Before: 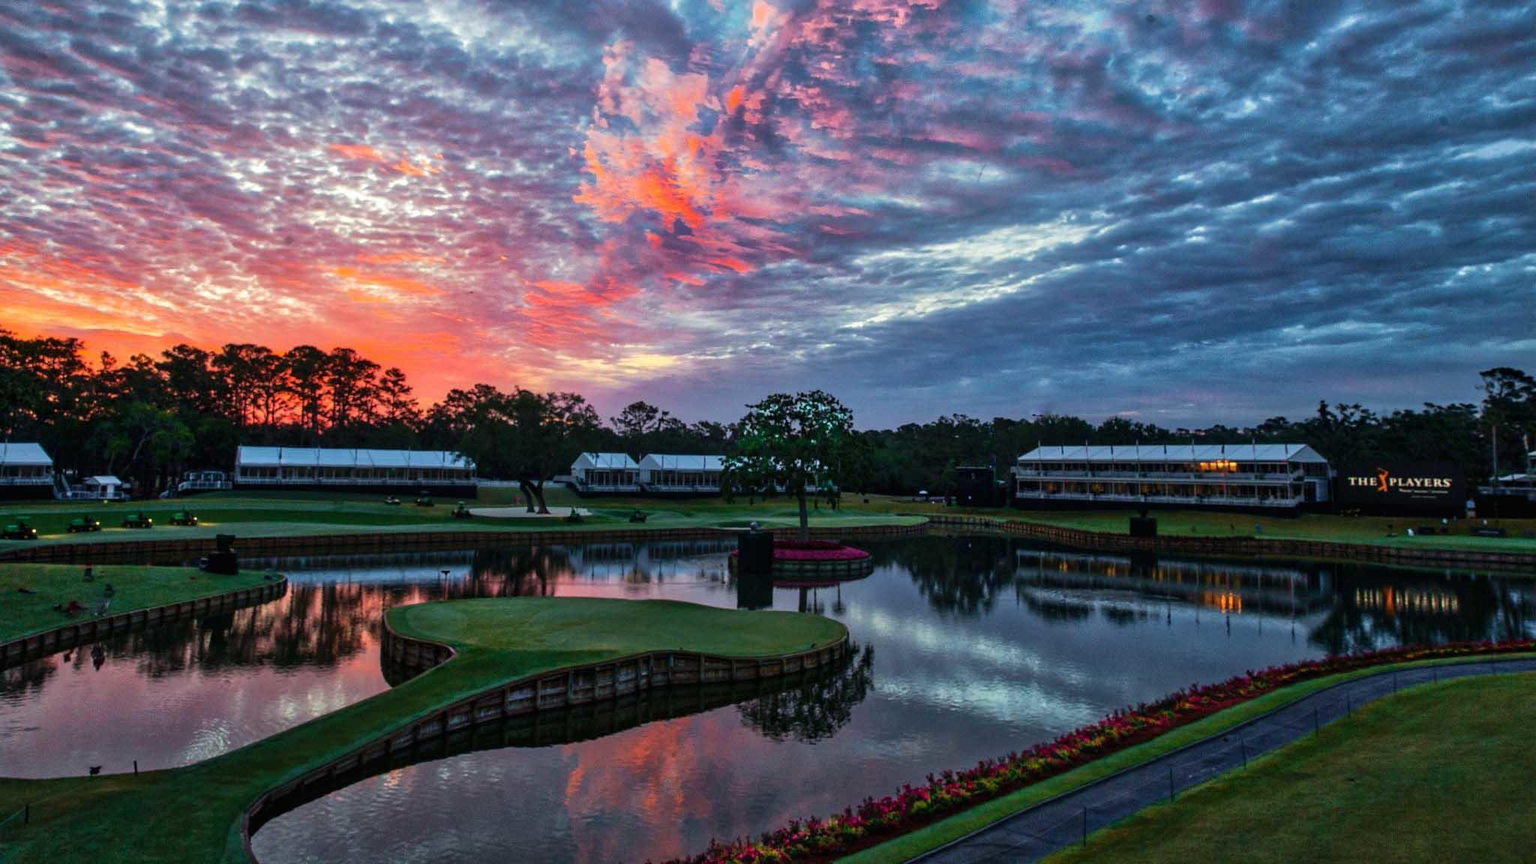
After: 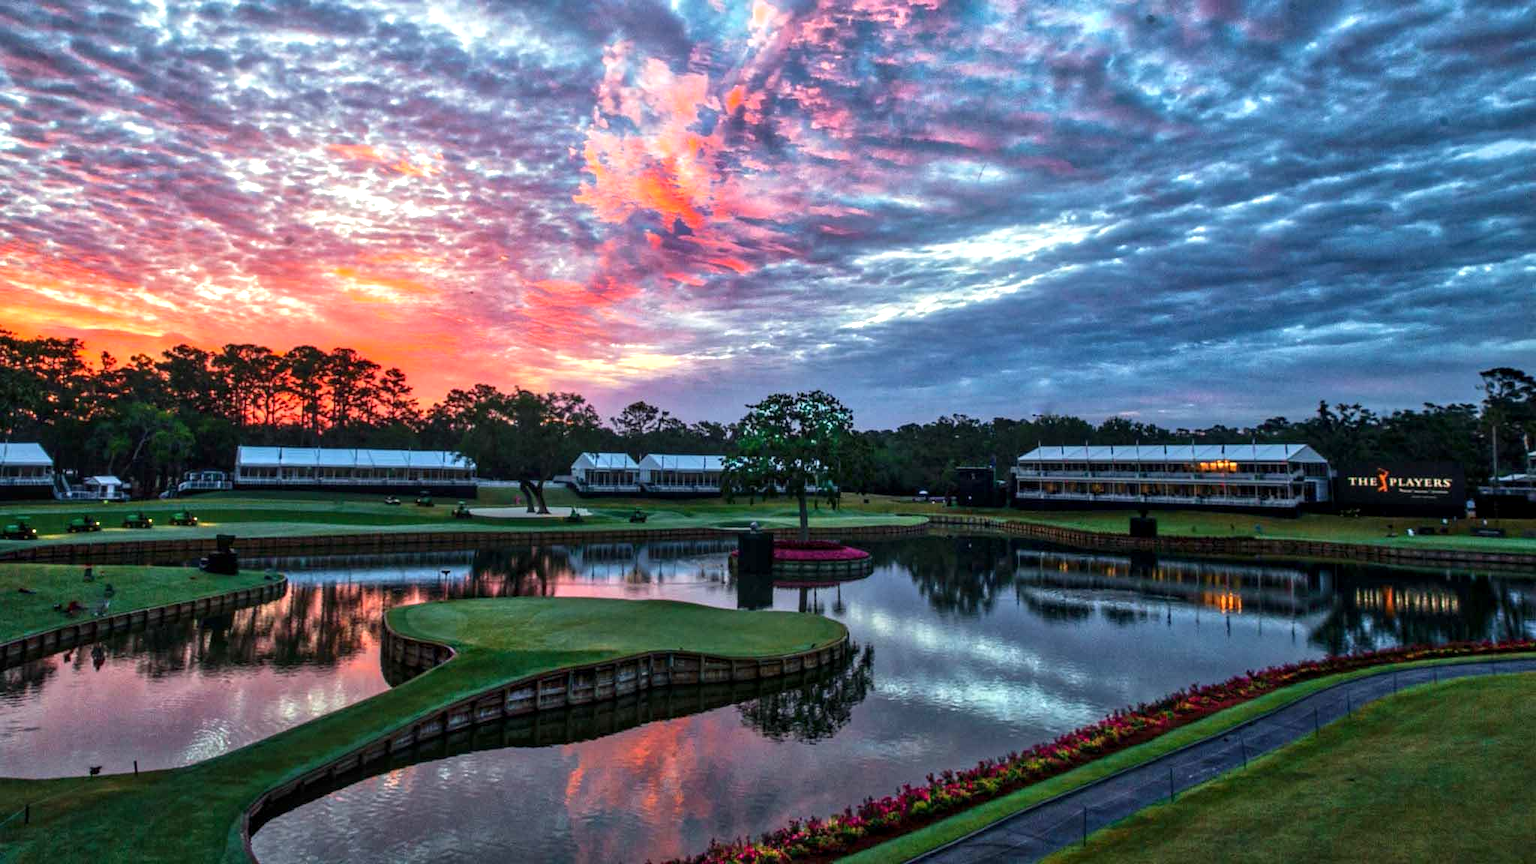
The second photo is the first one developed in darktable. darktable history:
exposure: exposure 0.6 EV, compensate highlight preservation false
local contrast: on, module defaults
contrast brightness saturation: contrast -0.02, brightness -0.007, saturation 0.034
